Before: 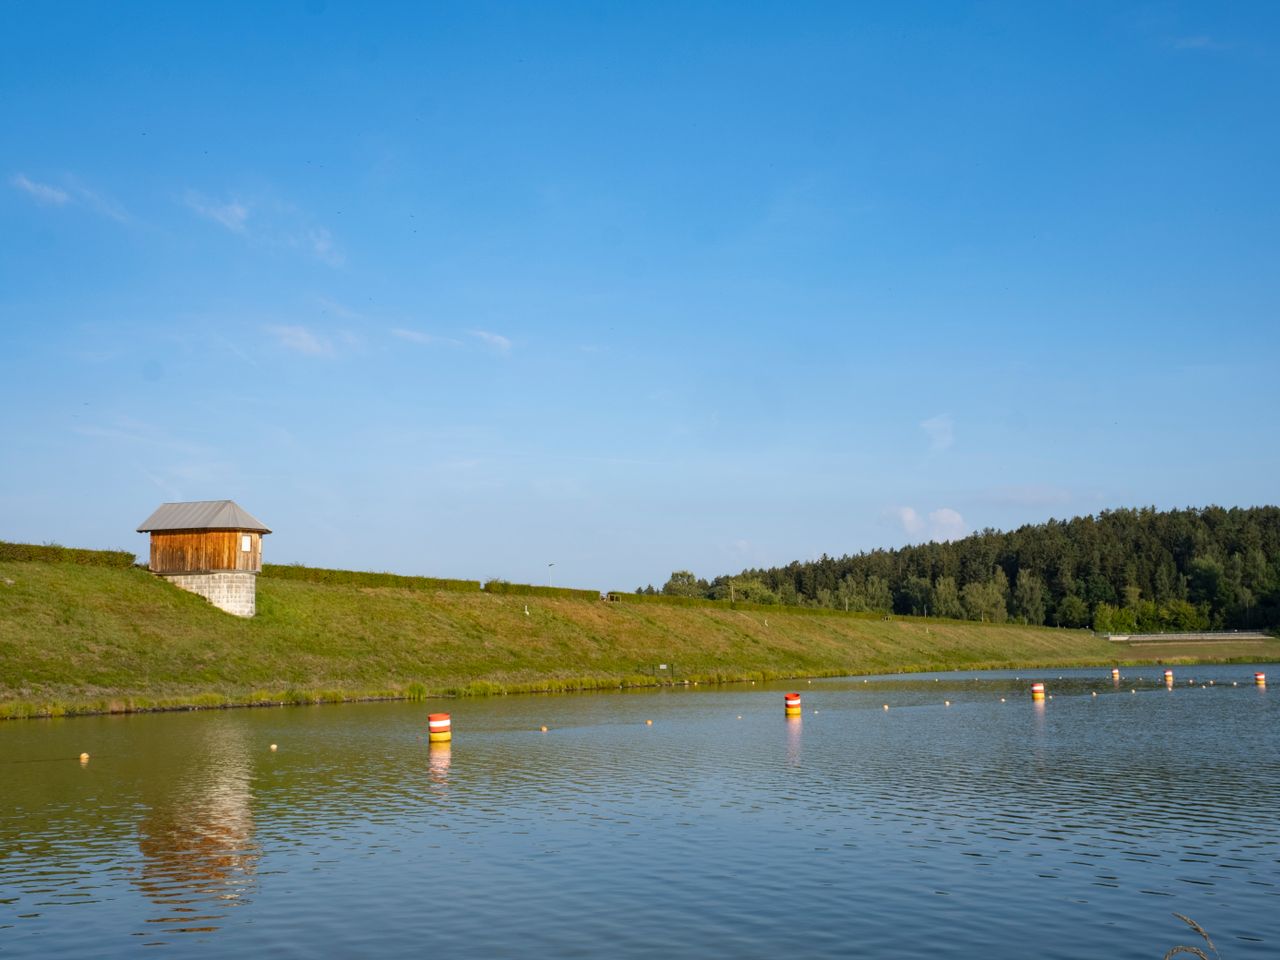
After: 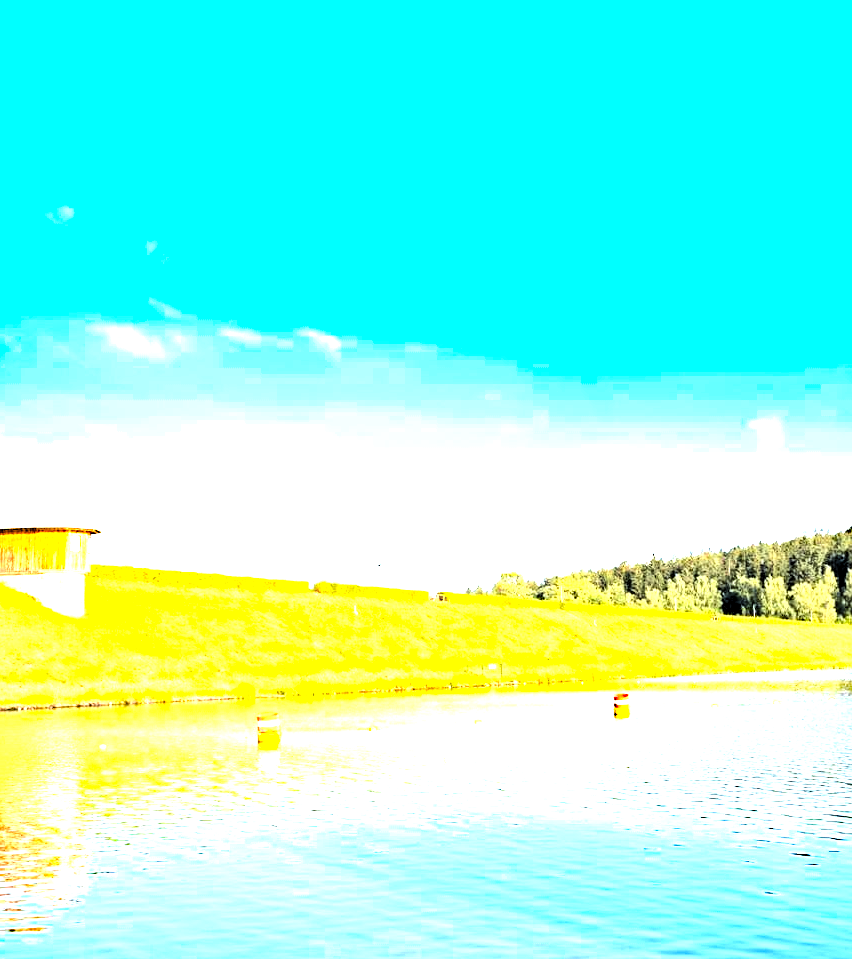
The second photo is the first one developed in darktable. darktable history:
crop and rotate: left 13.371%, right 20.046%
base curve: preserve colors none
tone curve: curves: ch0 [(0, 0.023) (0.087, 0.065) (0.184, 0.168) (0.45, 0.54) (0.57, 0.683) (0.722, 0.825) (0.877, 0.948) (1, 1)]; ch1 [(0, 0) (0.388, 0.369) (0.44, 0.44) (0.489, 0.481) (0.534, 0.561) (0.657, 0.659) (1, 1)]; ch2 [(0, 0) (0.353, 0.317) (0.408, 0.427) (0.472, 0.46) (0.5, 0.496) (0.537, 0.534) (0.576, 0.592) (0.625, 0.631) (1, 1)], color space Lab, independent channels, preserve colors none
exposure: black level correction 0.001, exposure 2.686 EV, compensate highlight preservation false
color correction: highlights b* 0.015
levels: levels [0.129, 0.519, 0.867]
color zones: curves: ch0 [(0, 0.5) (0.143, 0.5) (0.286, 0.5) (0.429, 0.5) (0.571, 0.5) (0.714, 0.476) (0.857, 0.5) (1, 0.5)]; ch2 [(0, 0.5) (0.143, 0.5) (0.286, 0.5) (0.429, 0.5) (0.571, 0.5) (0.714, 0.487) (0.857, 0.5) (1, 0.5)]
haze removal: strength 0.388, distance 0.219, compatibility mode true, adaptive false
